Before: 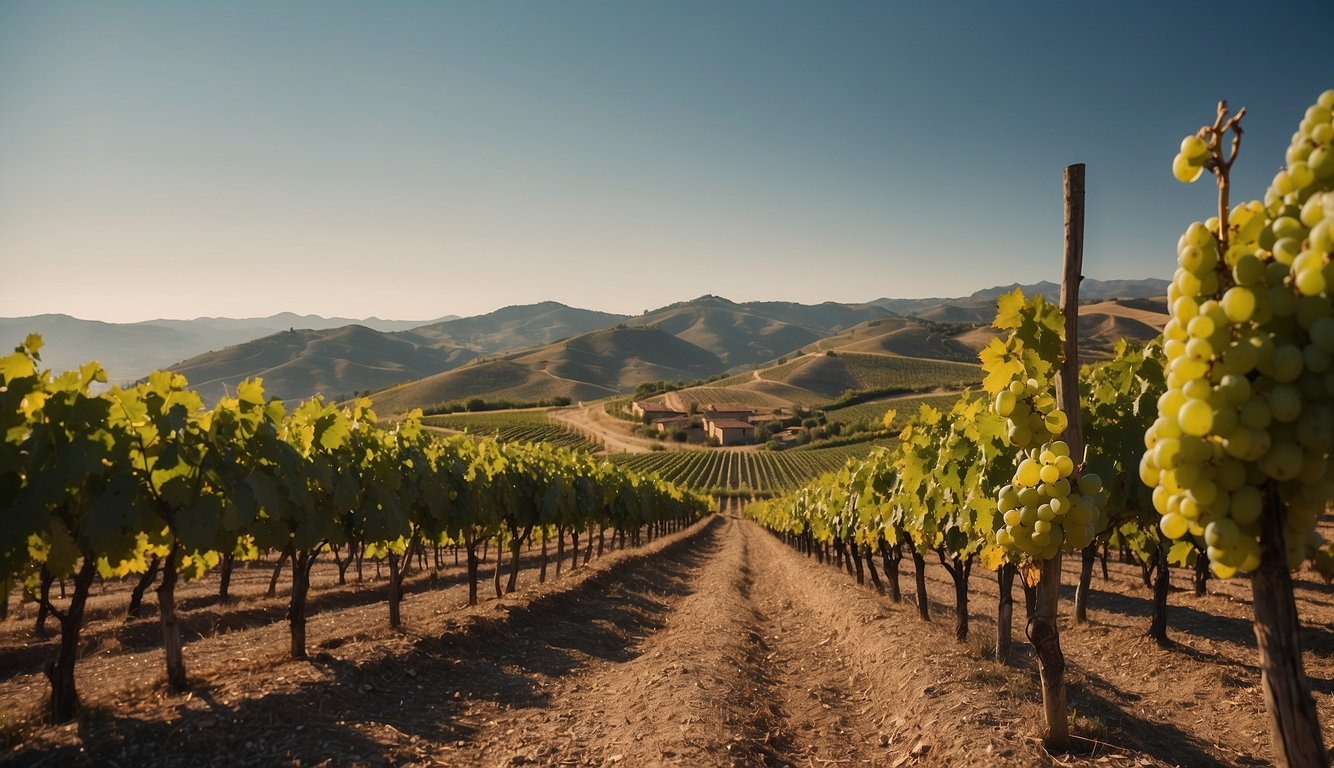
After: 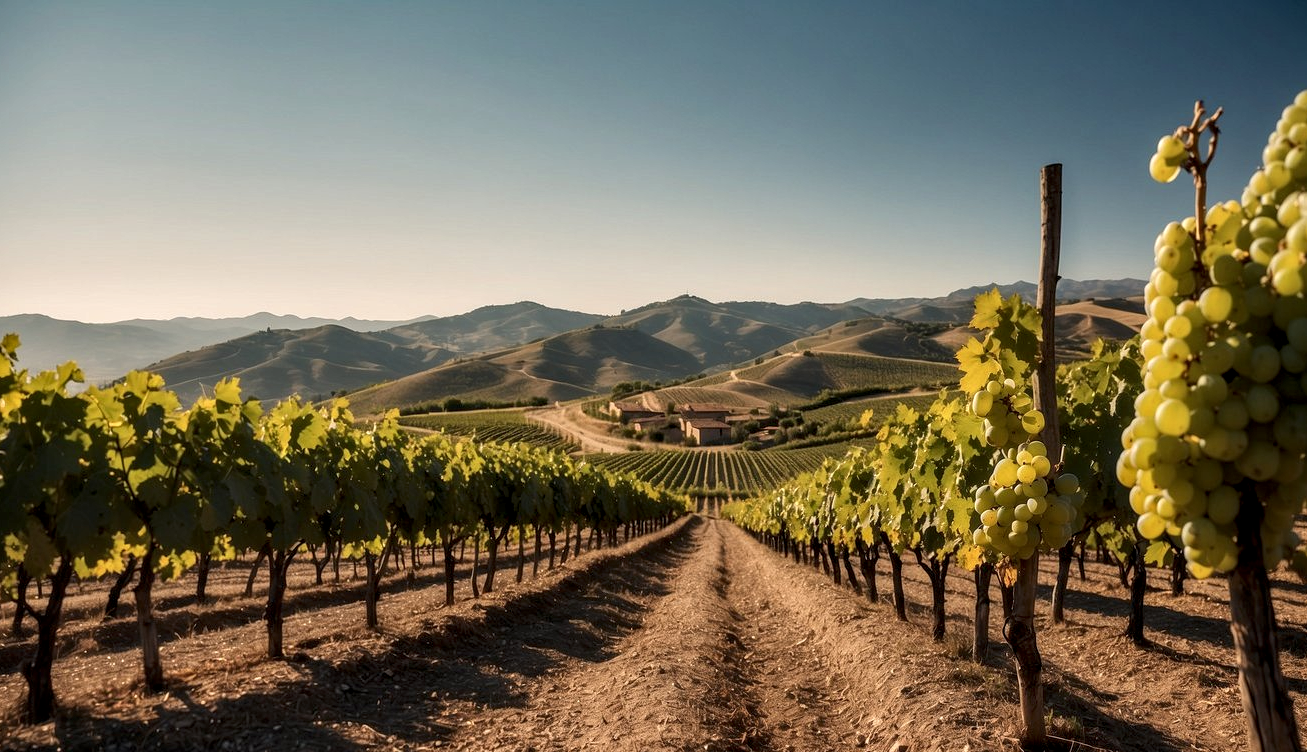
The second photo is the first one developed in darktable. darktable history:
crop: left 1.743%, right 0.268%, bottom 2.011%
local contrast: detail 150%
